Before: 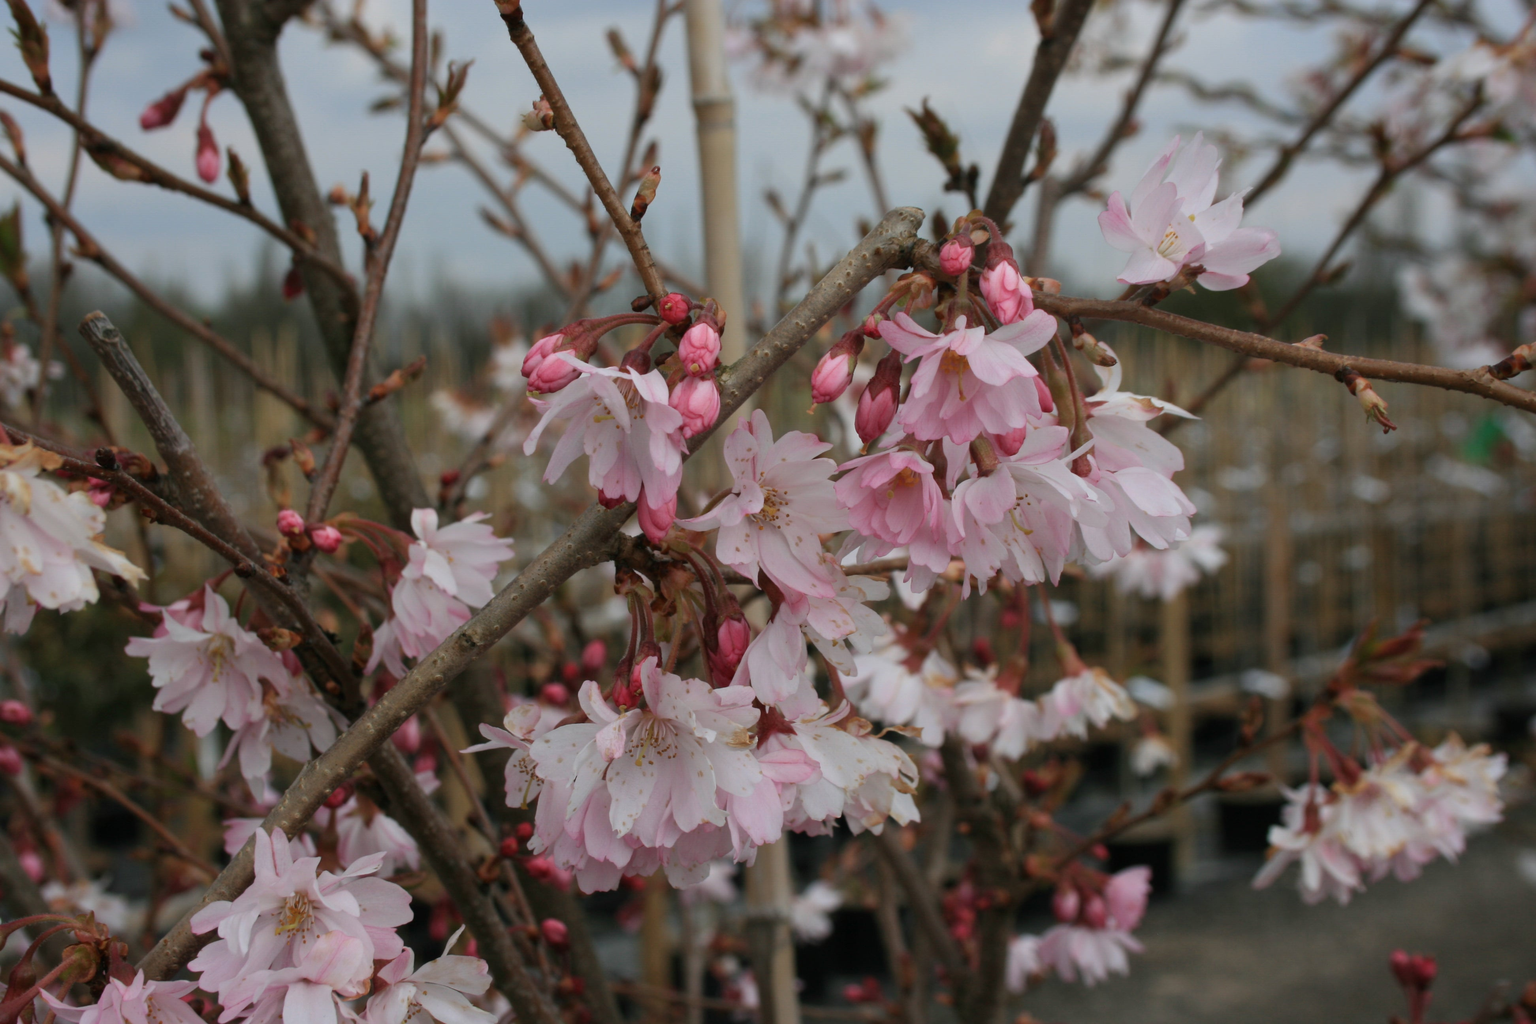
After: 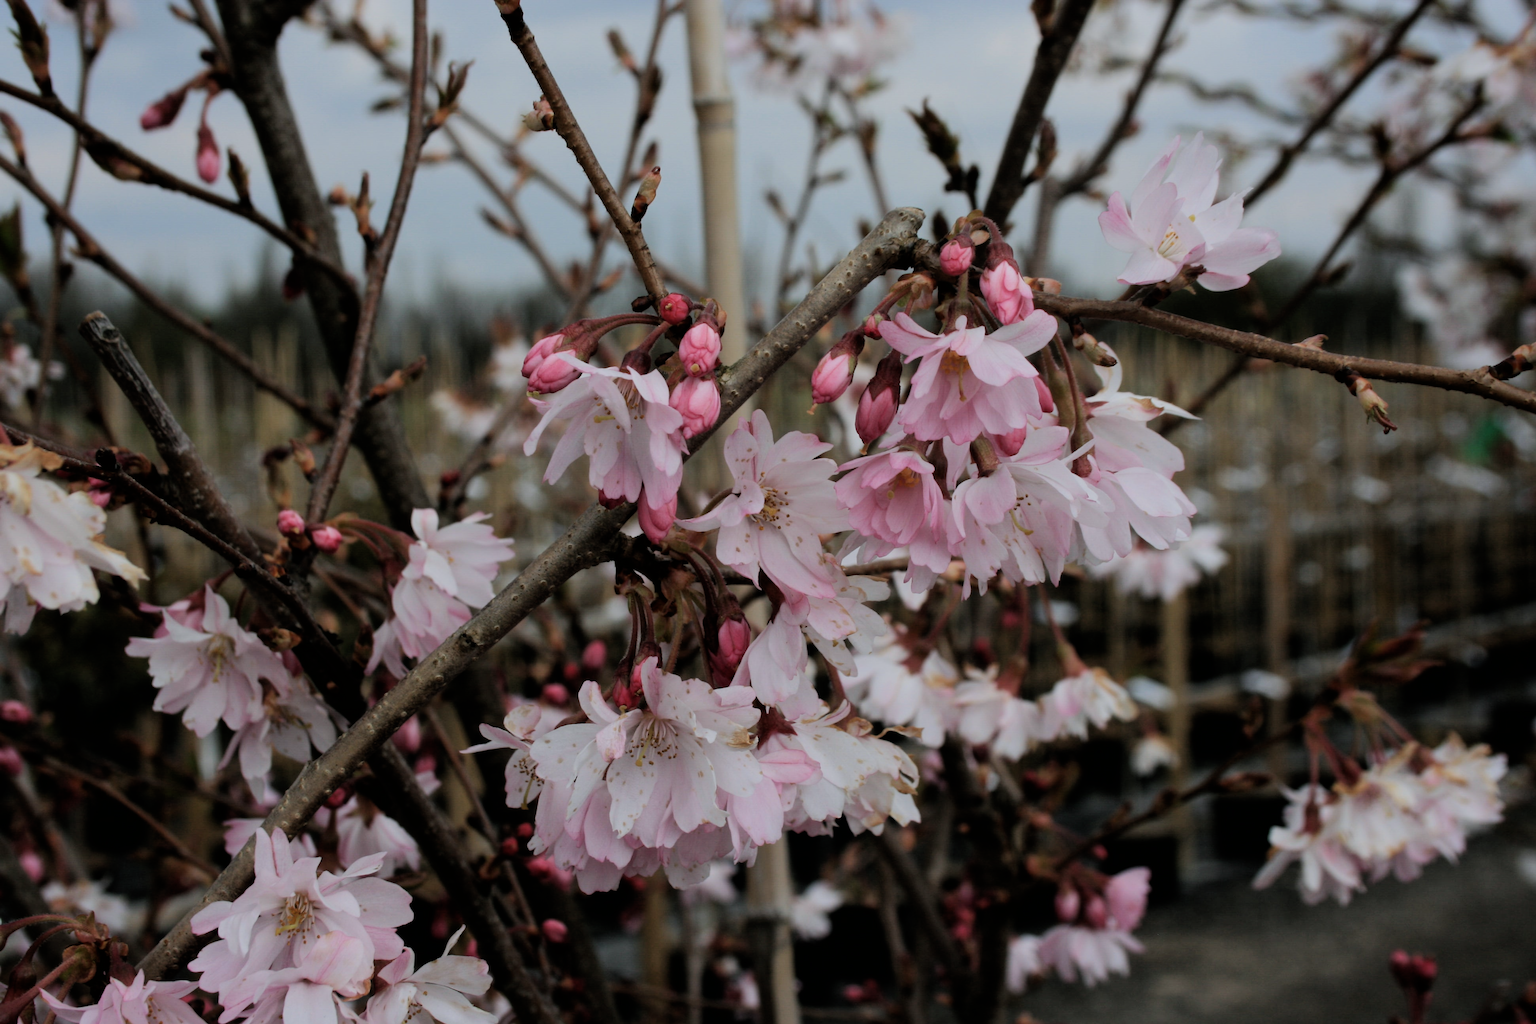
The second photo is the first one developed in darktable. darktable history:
white balance: red 0.982, blue 1.018
filmic rgb: black relative exposure -5 EV, hardness 2.88, contrast 1.3
